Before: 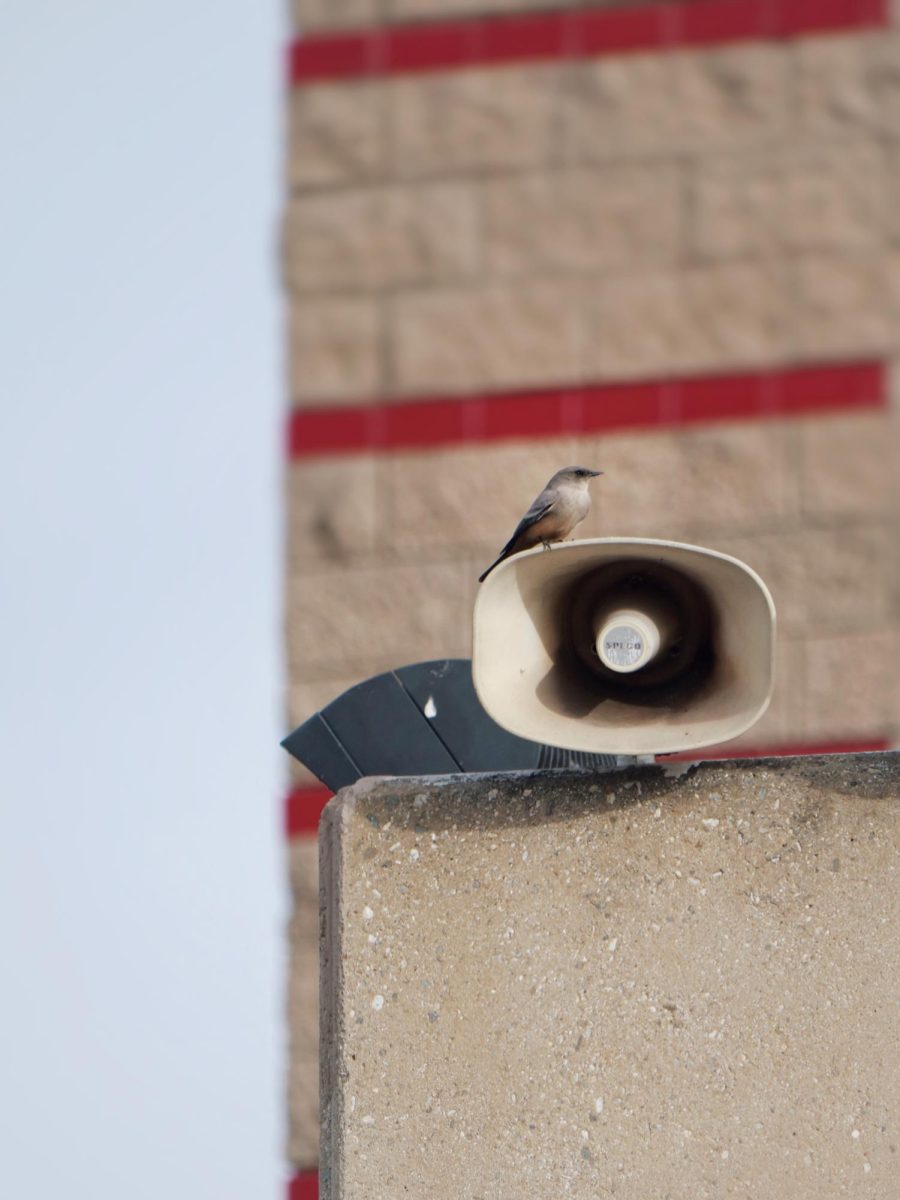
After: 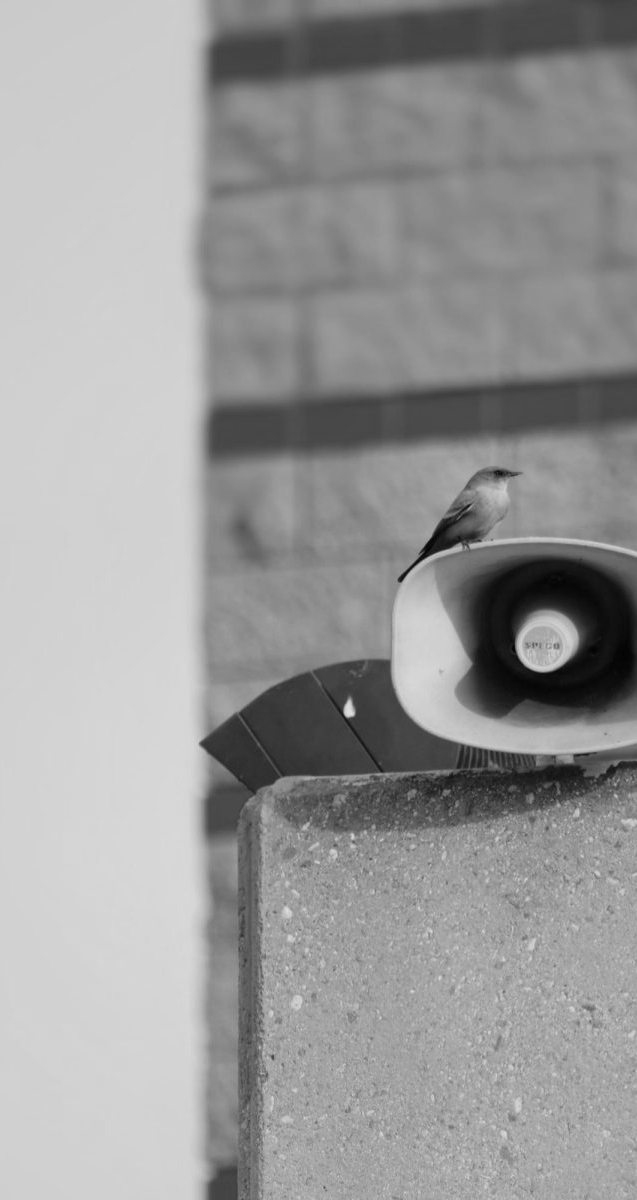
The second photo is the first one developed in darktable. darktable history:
crop and rotate: left 9.061%, right 20.142%
monochrome: a 14.95, b -89.96
